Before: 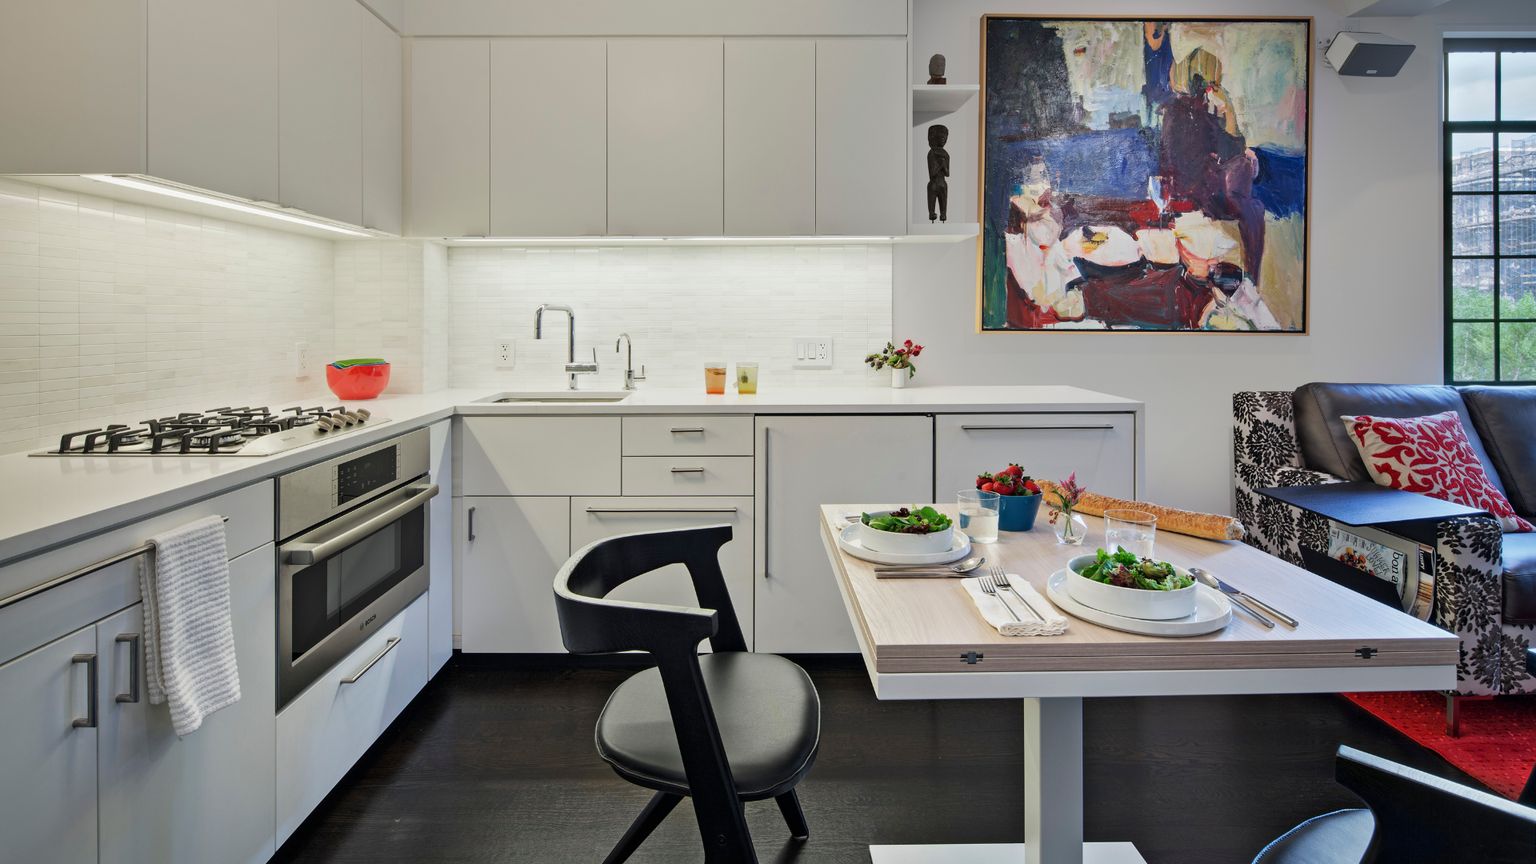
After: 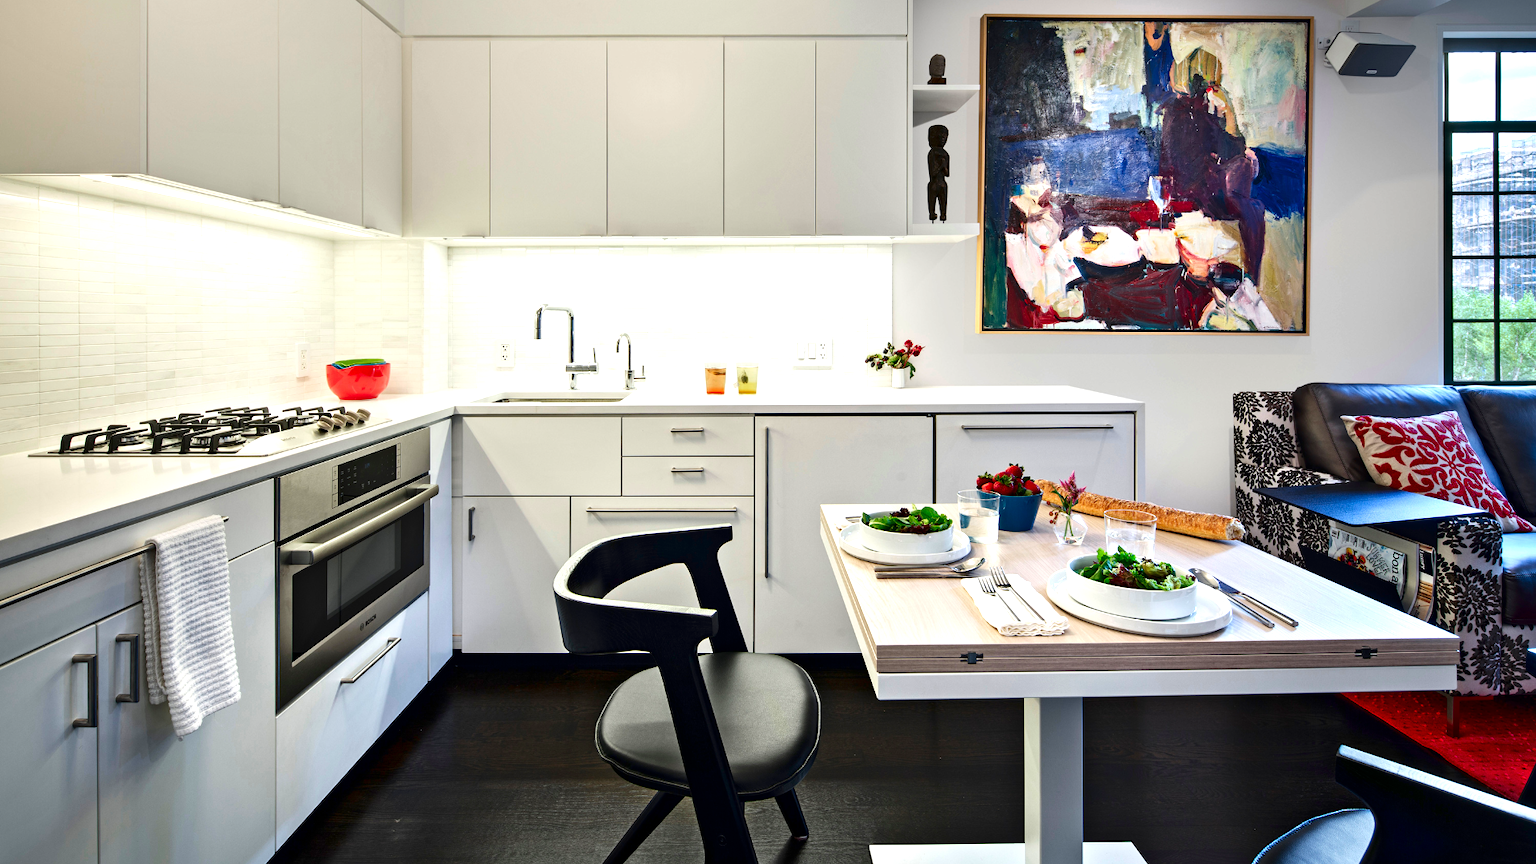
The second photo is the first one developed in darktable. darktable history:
exposure: exposure 0.785 EV, compensate highlight preservation false
contrast brightness saturation: contrast 0.13, brightness -0.24, saturation 0.14
